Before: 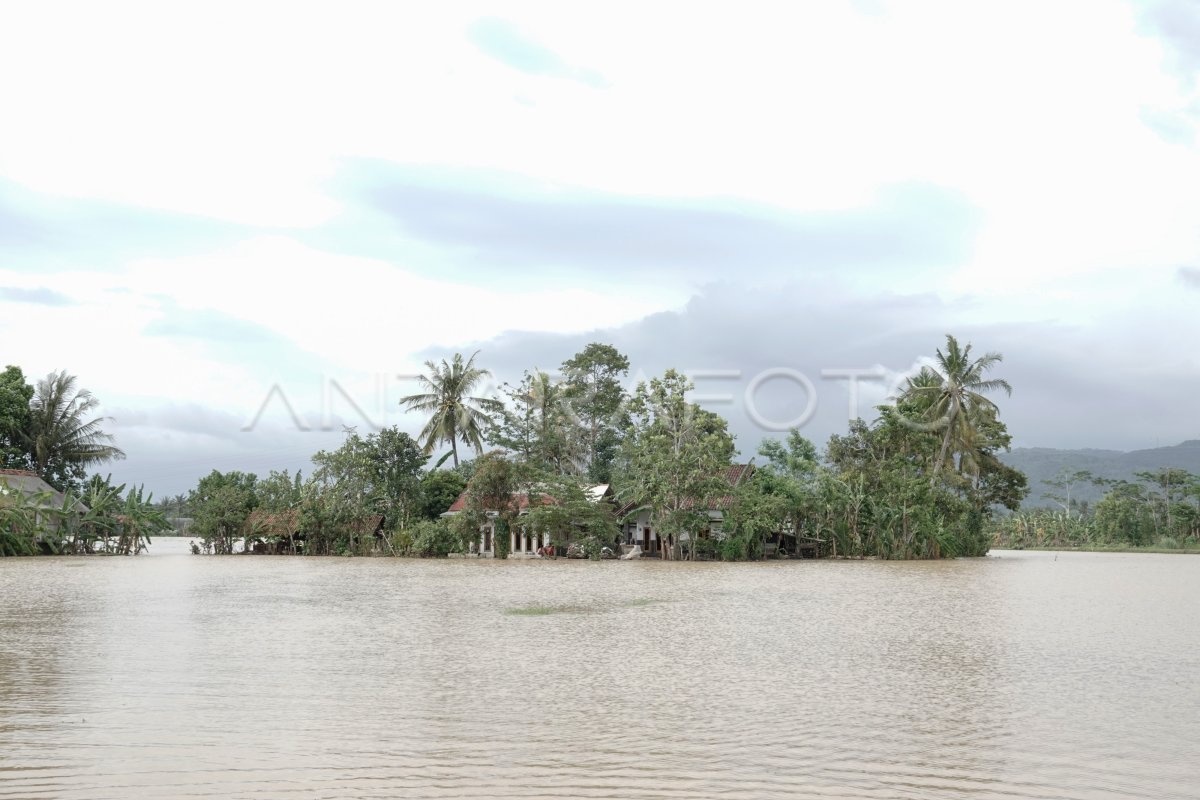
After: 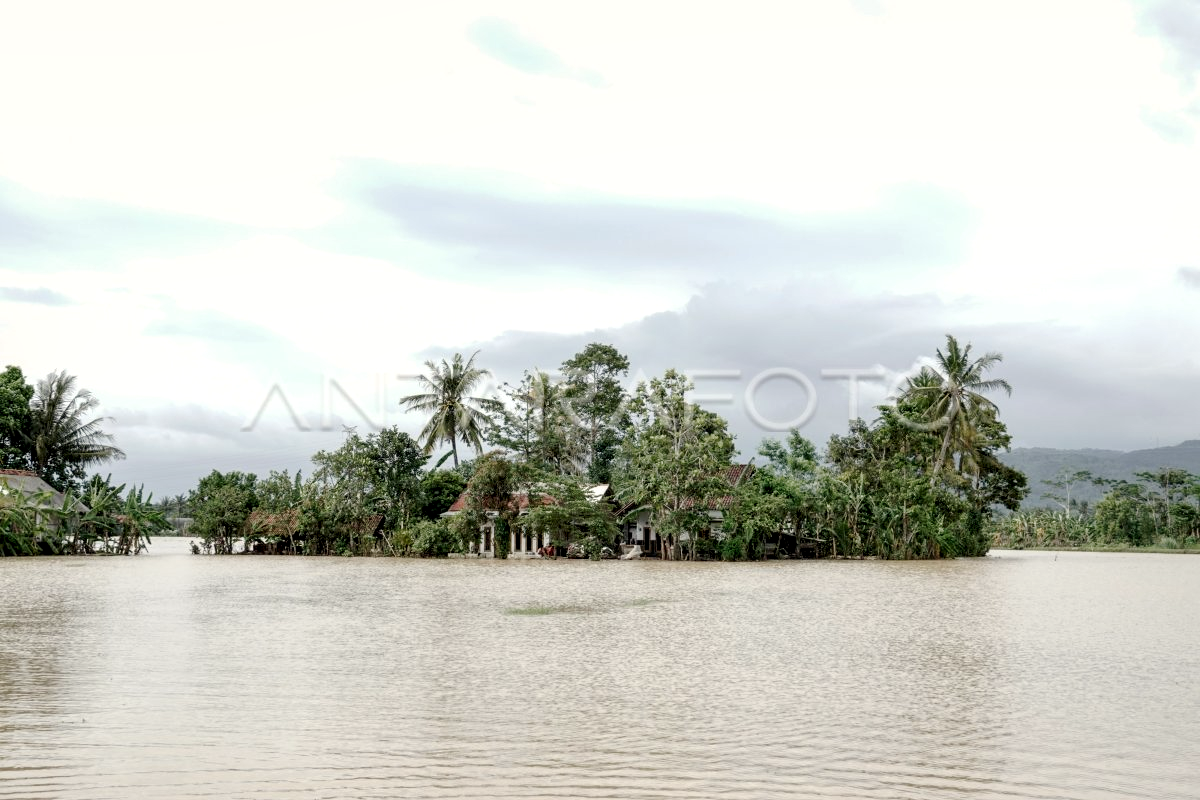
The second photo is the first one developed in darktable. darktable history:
local contrast: detail 135%, midtone range 0.746
color correction: highlights b* 3.05
tone curve: curves: ch0 [(0.029, 0) (0.134, 0.063) (0.249, 0.198) (0.378, 0.365) (0.499, 0.529) (1, 1)], preserve colors none
exposure: black level correction 0.001, exposure 0.017 EV, compensate exposure bias true, compensate highlight preservation false
